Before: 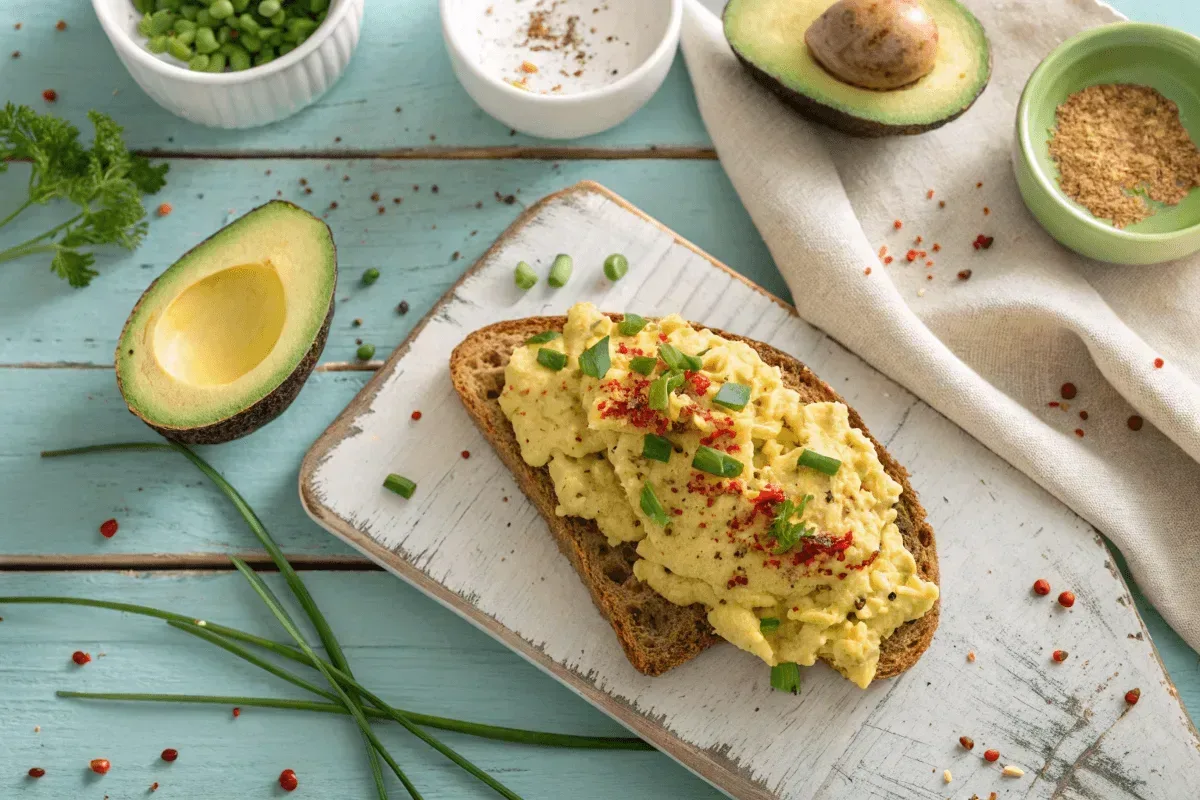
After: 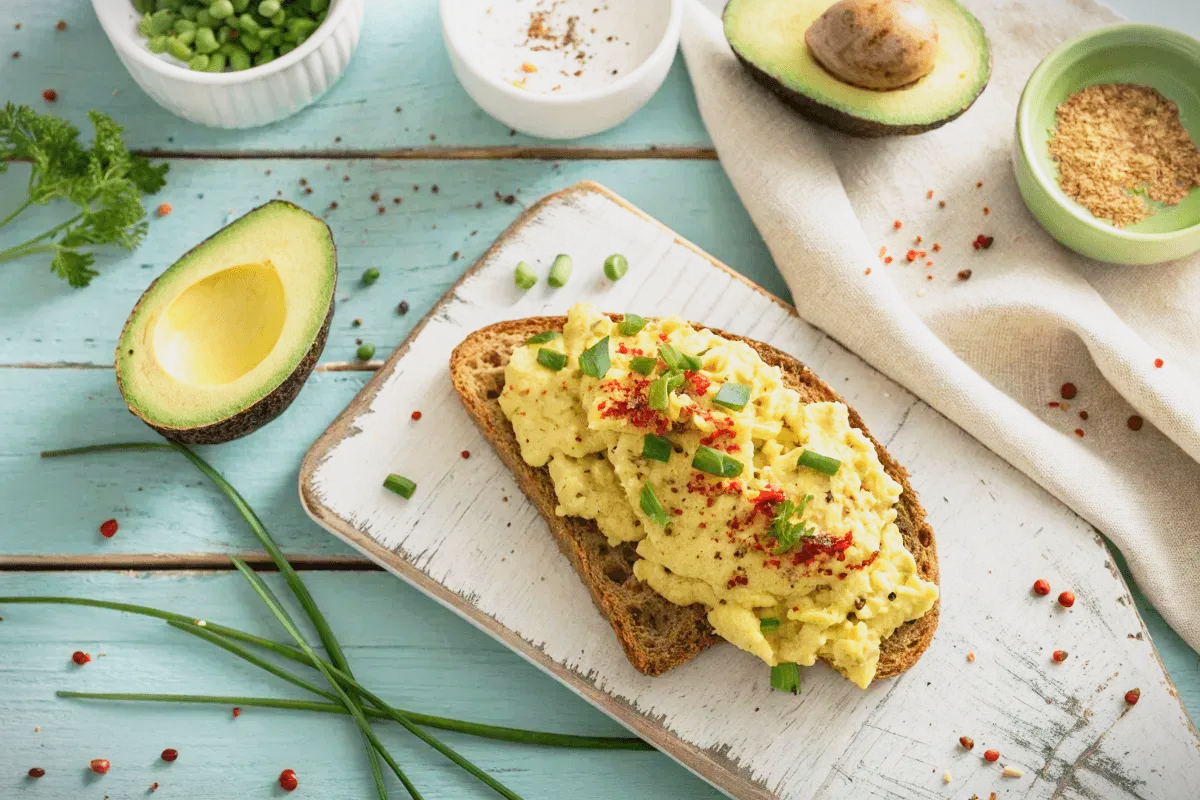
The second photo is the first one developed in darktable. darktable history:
base curve: curves: ch0 [(0, 0) (0.088, 0.125) (0.176, 0.251) (0.354, 0.501) (0.613, 0.749) (1, 0.877)], preserve colors none
vignetting: fall-off start 100%, brightness -0.406, saturation -0.3, width/height ratio 1.324, dithering 8-bit output, unbound false
